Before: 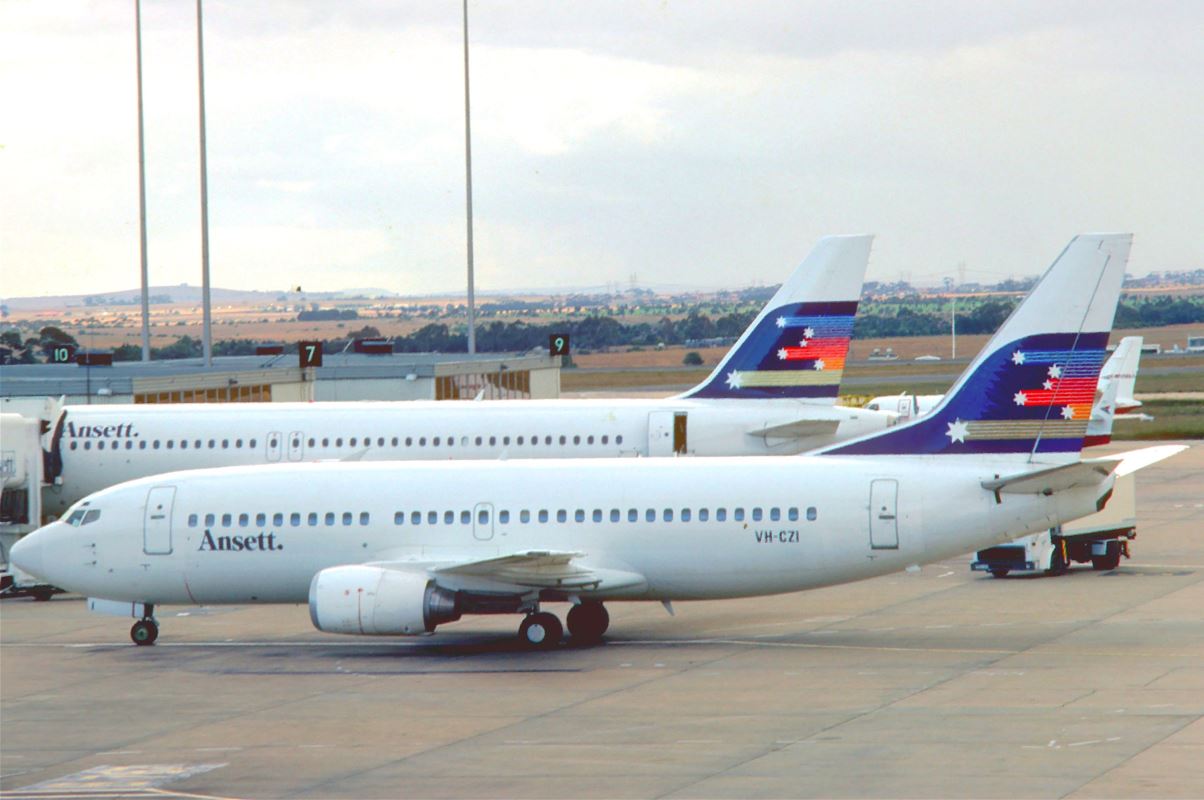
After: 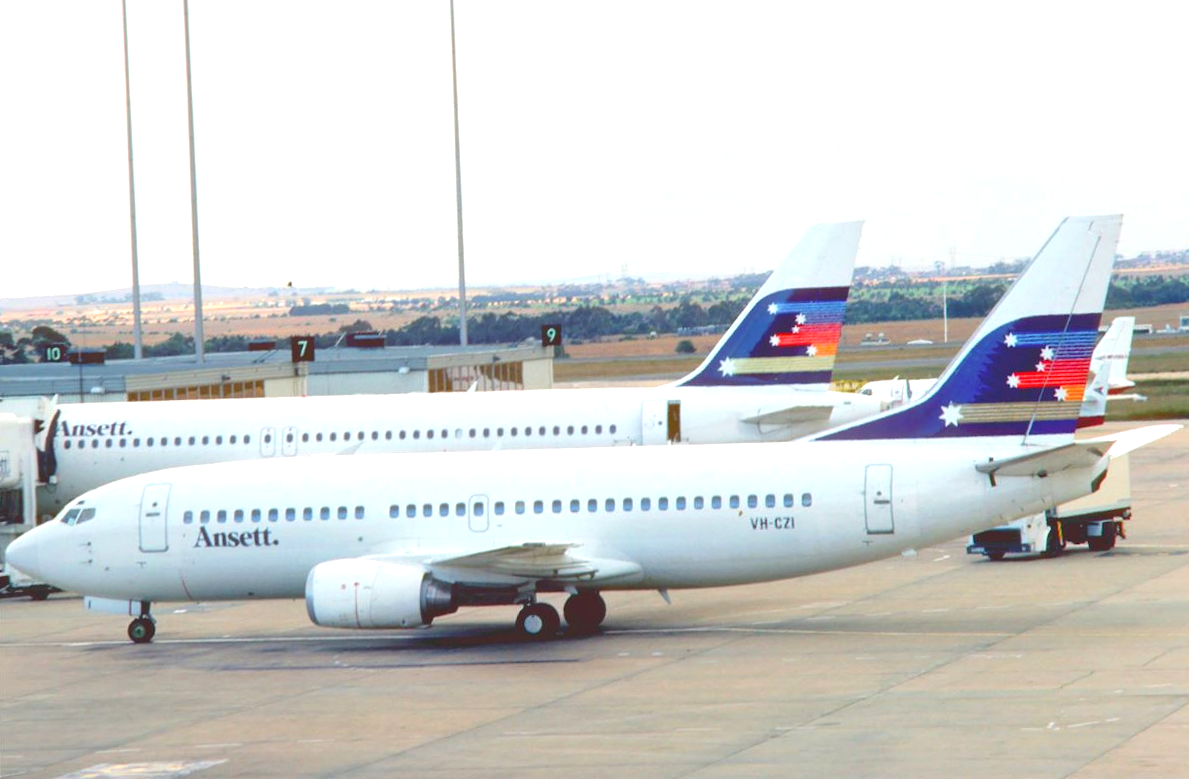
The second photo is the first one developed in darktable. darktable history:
rotate and perspective: rotation -1°, crop left 0.011, crop right 0.989, crop top 0.025, crop bottom 0.975
exposure: black level correction 0.001, exposure 0.5 EV, compensate exposure bias true, compensate highlight preservation false
